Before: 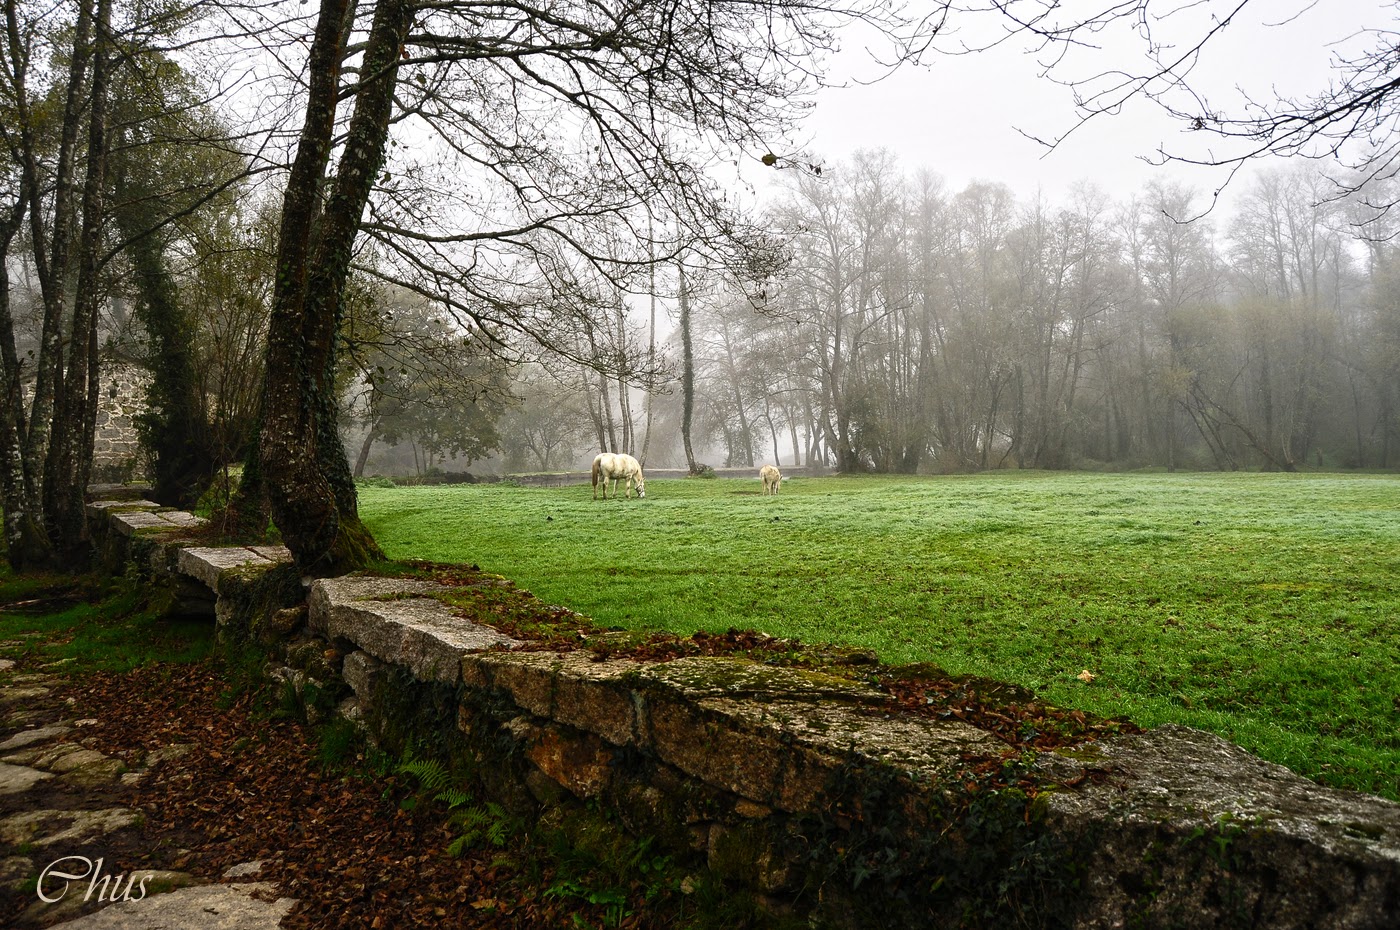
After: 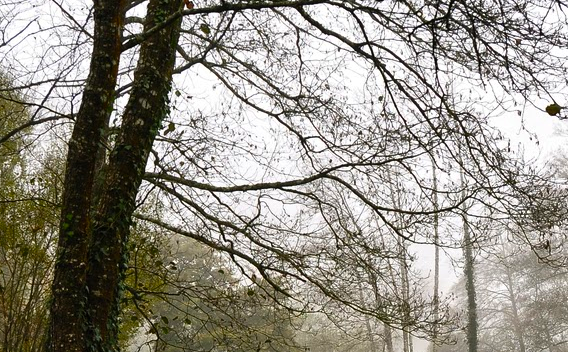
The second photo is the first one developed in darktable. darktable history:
shadows and highlights: soften with gaussian
color balance rgb: perceptual saturation grading › global saturation 25%, global vibrance 20%
exposure: compensate highlight preservation false
crop: left 15.452%, top 5.459%, right 43.956%, bottom 56.62%
